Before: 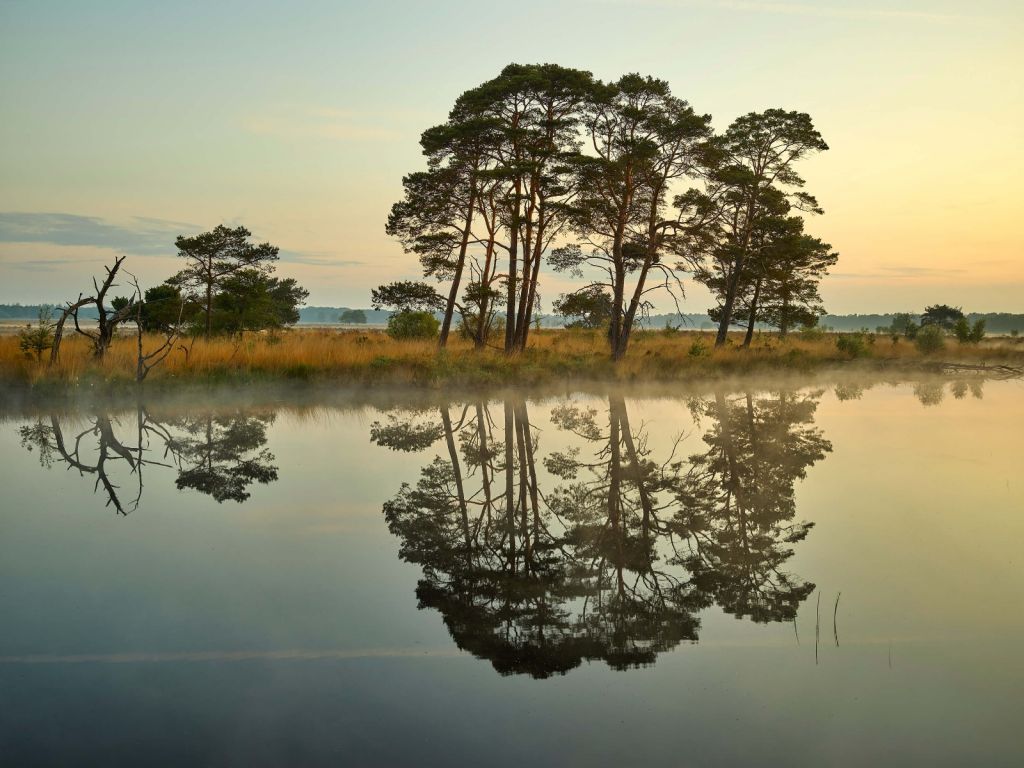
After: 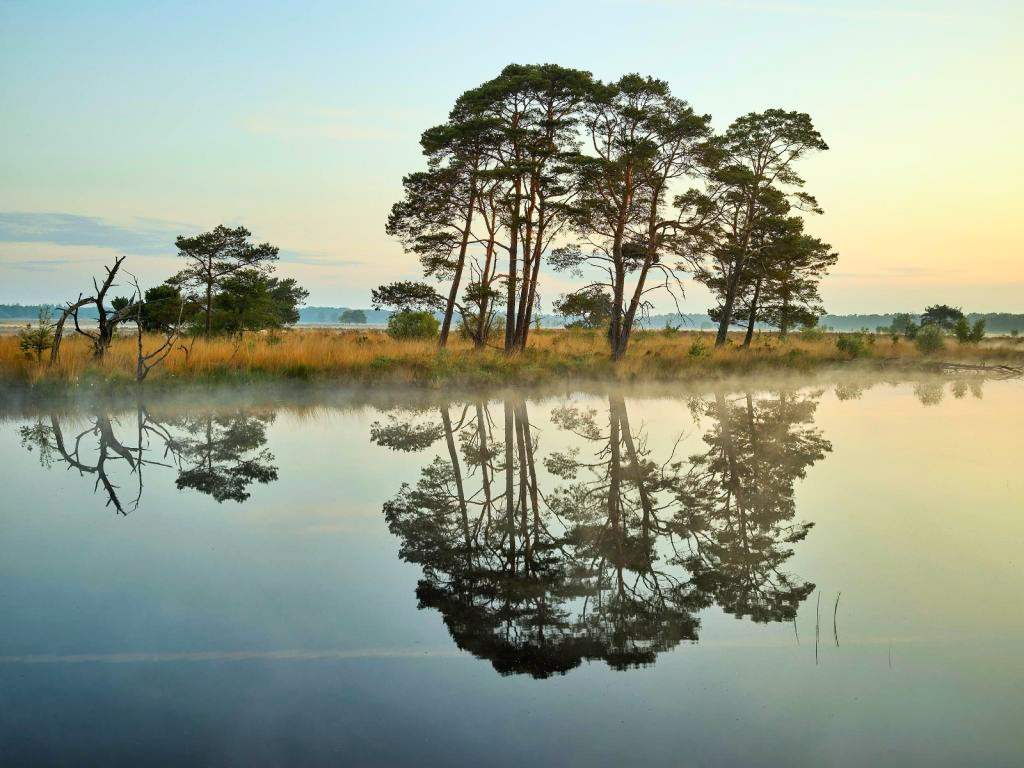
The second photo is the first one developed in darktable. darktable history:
tone curve: curves: ch0 [(0, 0) (0.004, 0.001) (0.133, 0.151) (0.325, 0.399) (0.475, 0.579) (0.832, 0.902) (1, 1)], color space Lab, linked channels, preserve colors none
color calibration: x 0.37, y 0.382, temperature 4313.32 K
